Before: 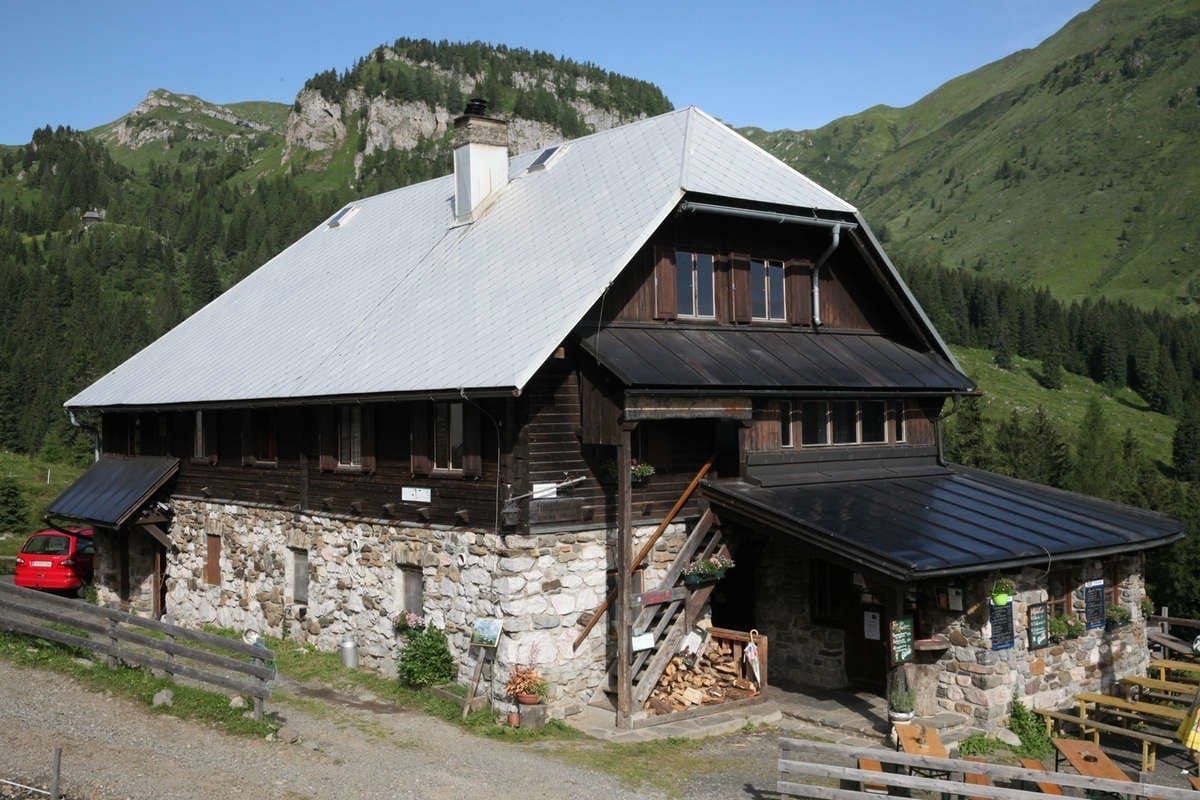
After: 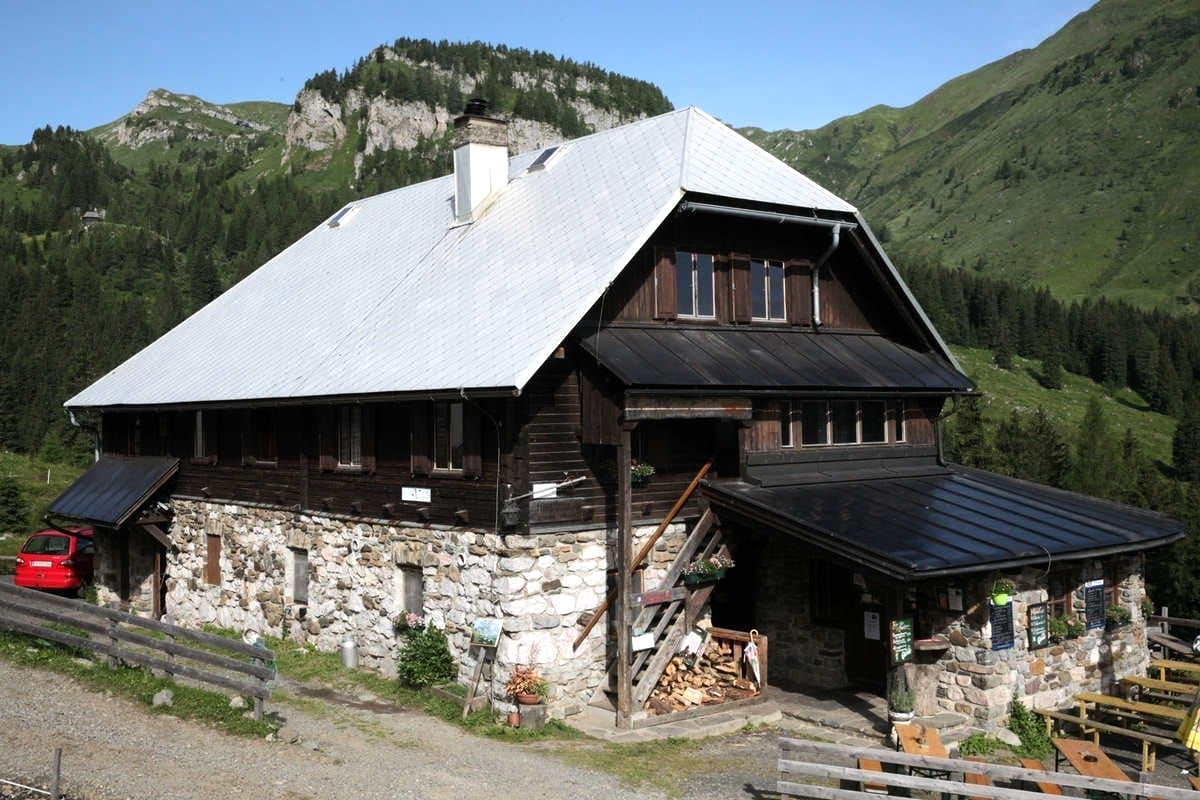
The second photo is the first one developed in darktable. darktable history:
exposure: exposure -0.021 EV, compensate highlight preservation false
tone equalizer: -8 EV -0.417 EV, -7 EV -0.389 EV, -6 EV -0.333 EV, -5 EV -0.222 EV, -3 EV 0.222 EV, -2 EV 0.333 EV, -1 EV 0.389 EV, +0 EV 0.417 EV, edges refinement/feathering 500, mask exposure compensation -1.57 EV, preserve details no
